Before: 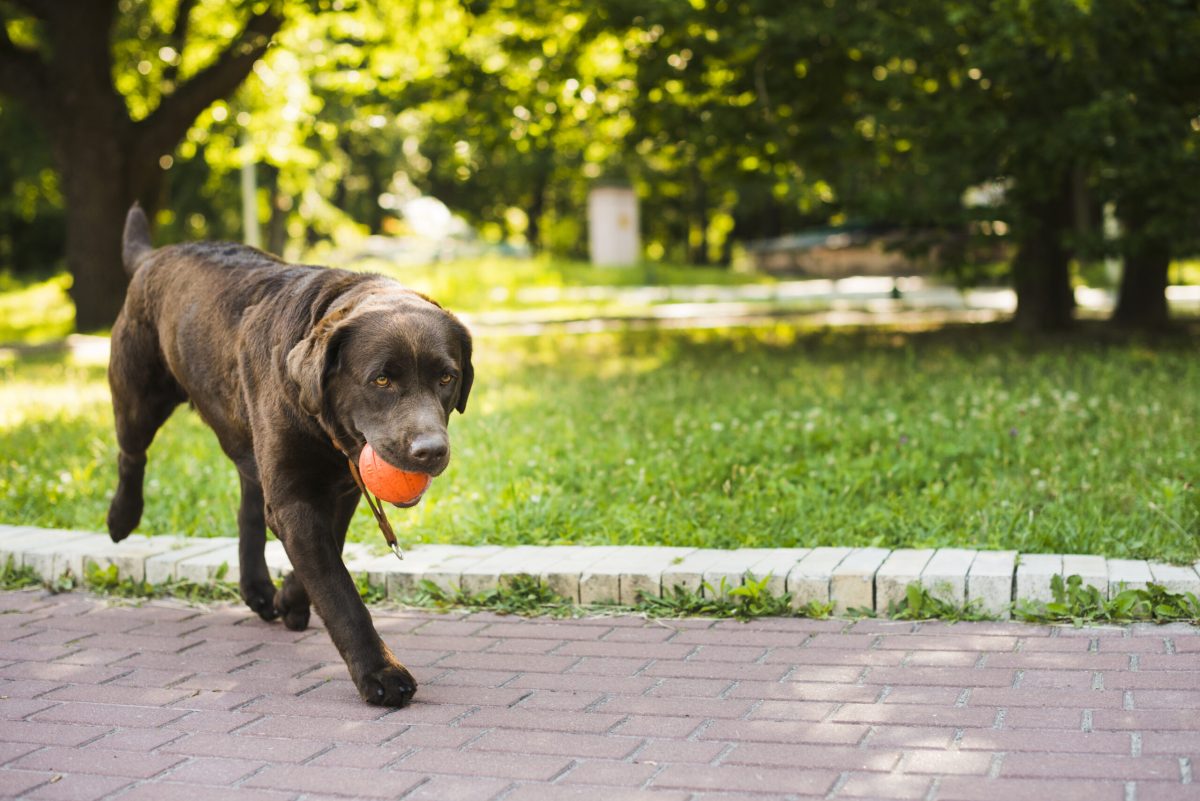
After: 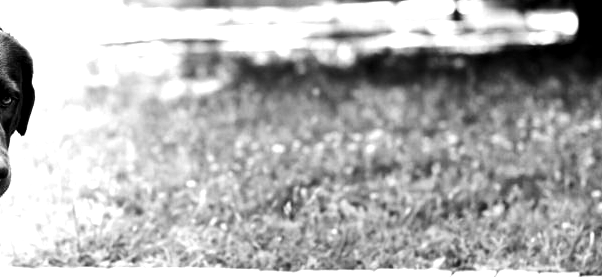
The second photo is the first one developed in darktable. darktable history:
crop: left 36.607%, top 34.735%, right 13.146%, bottom 30.611%
tone equalizer: -8 EV -1.08 EV, -7 EV -1.01 EV, -6 EV -0.867 EV, -5 EV -0.578 EV, -3 EV 0.578 EV, -2 EV 0.867 EV, -1 EV 1.01 EV, +0 EV 1.08 EV, edges refinement/feathering 500, mask exposure compensation -1.57 EV, preserve details no
contrast brightness saturation: saturation -1
levels: levels [0.116, 0.574, 1]
